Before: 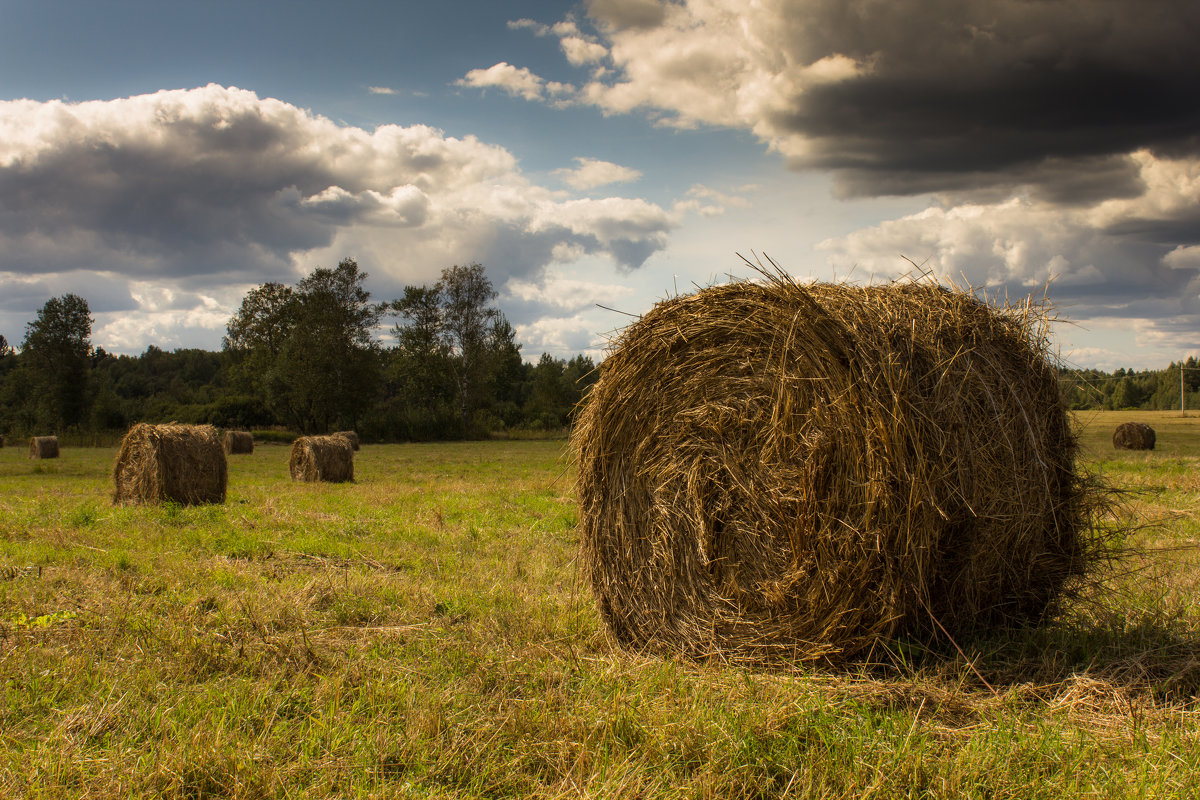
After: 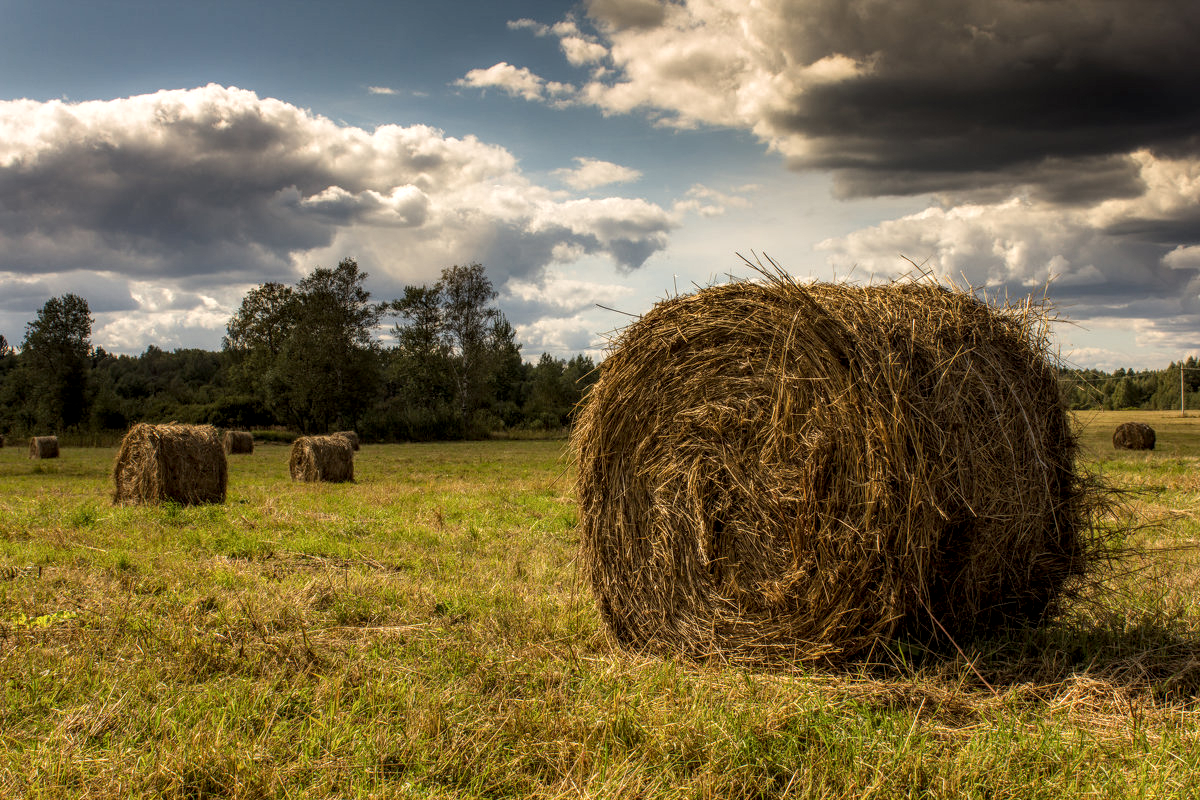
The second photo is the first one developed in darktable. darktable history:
local contrast: highlights 61%, detail 143%, midtone range 0.428
